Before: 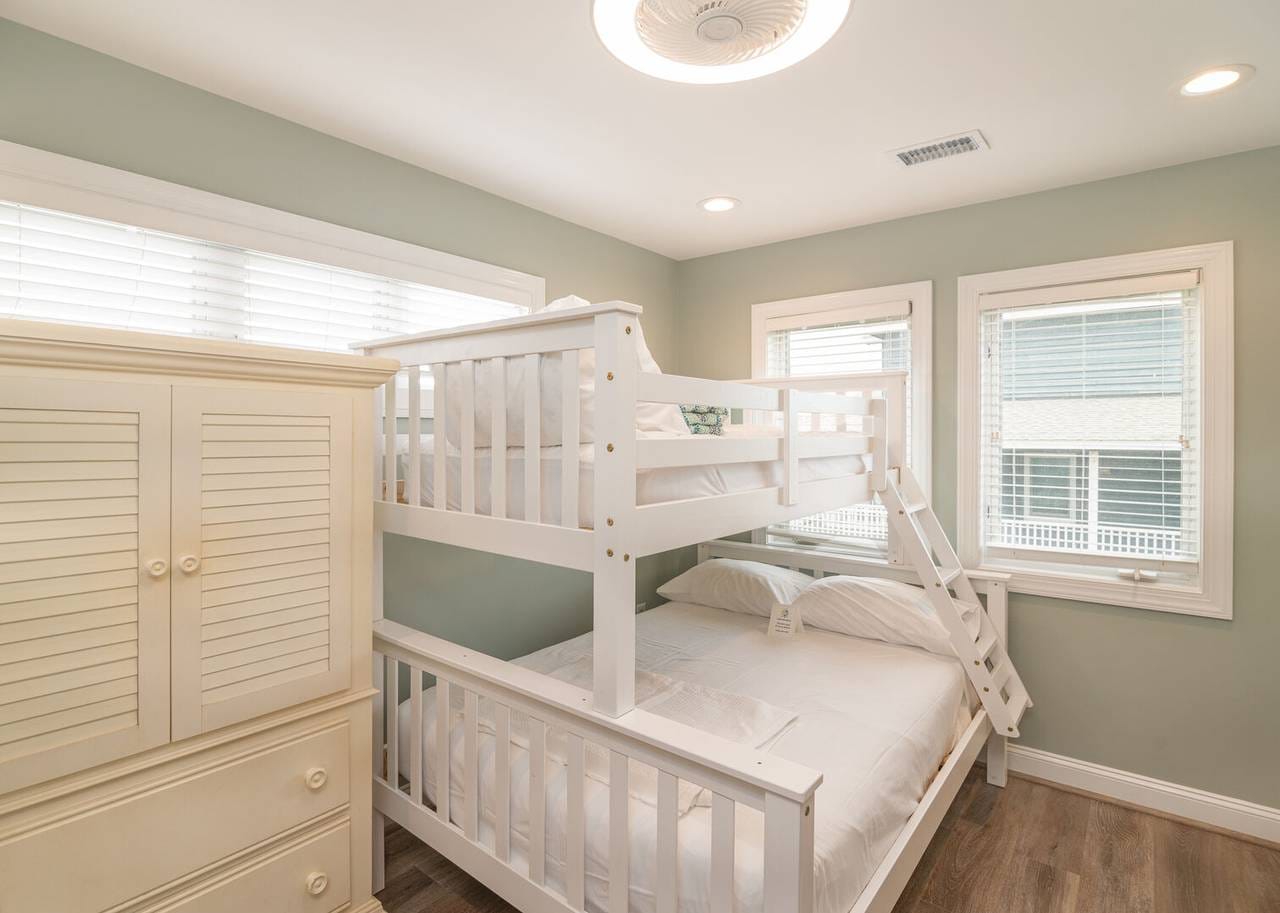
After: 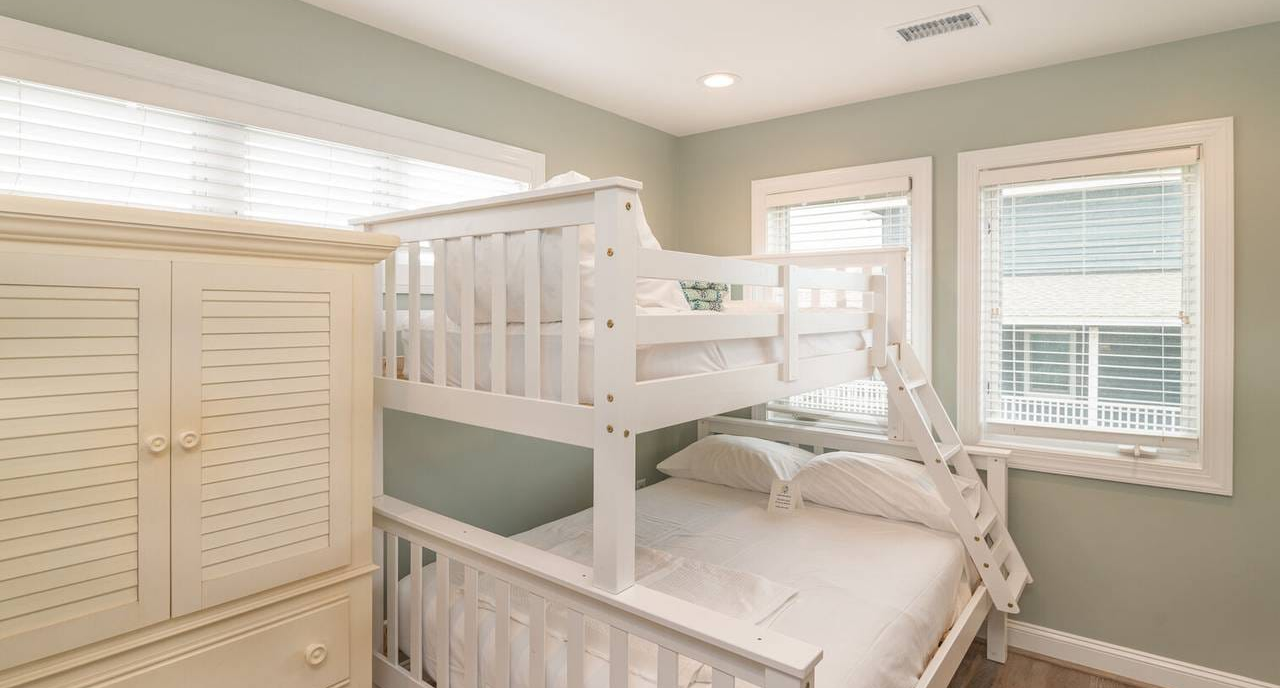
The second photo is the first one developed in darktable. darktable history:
crop: top 13.612%, bottom 10.967%
